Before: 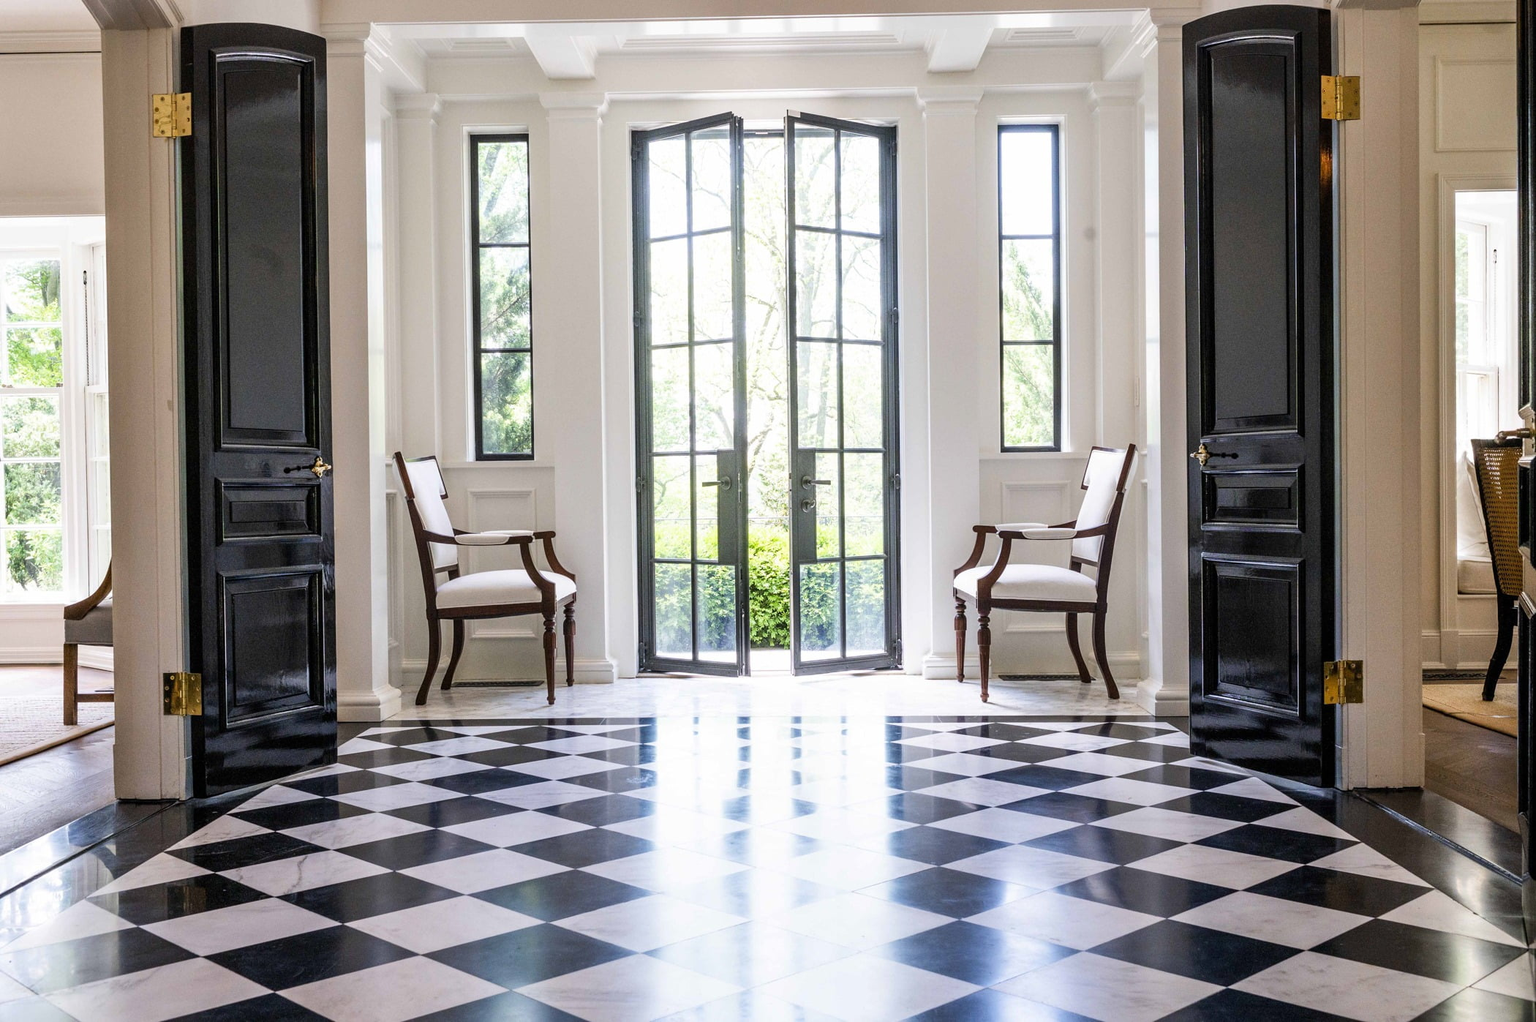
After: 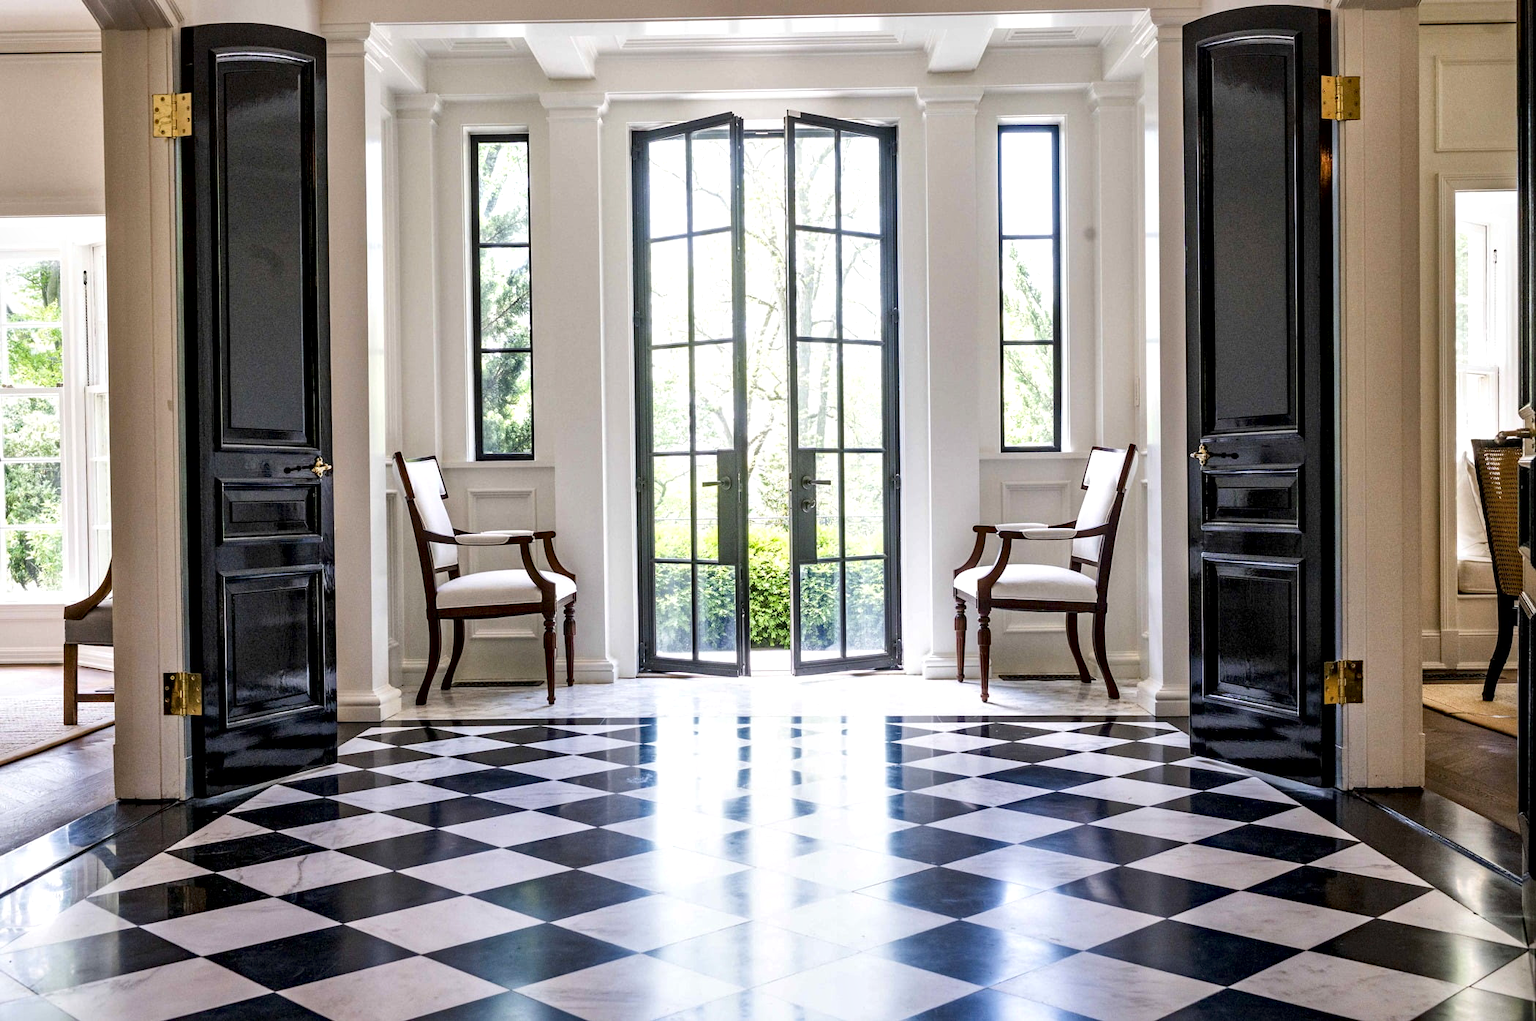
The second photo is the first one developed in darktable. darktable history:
haze removal: compatibility mode true, adaptive false
local contrast: mode bilateral grid, contrast 25, coarseness 60, detail 151%, midtone range 0.2
